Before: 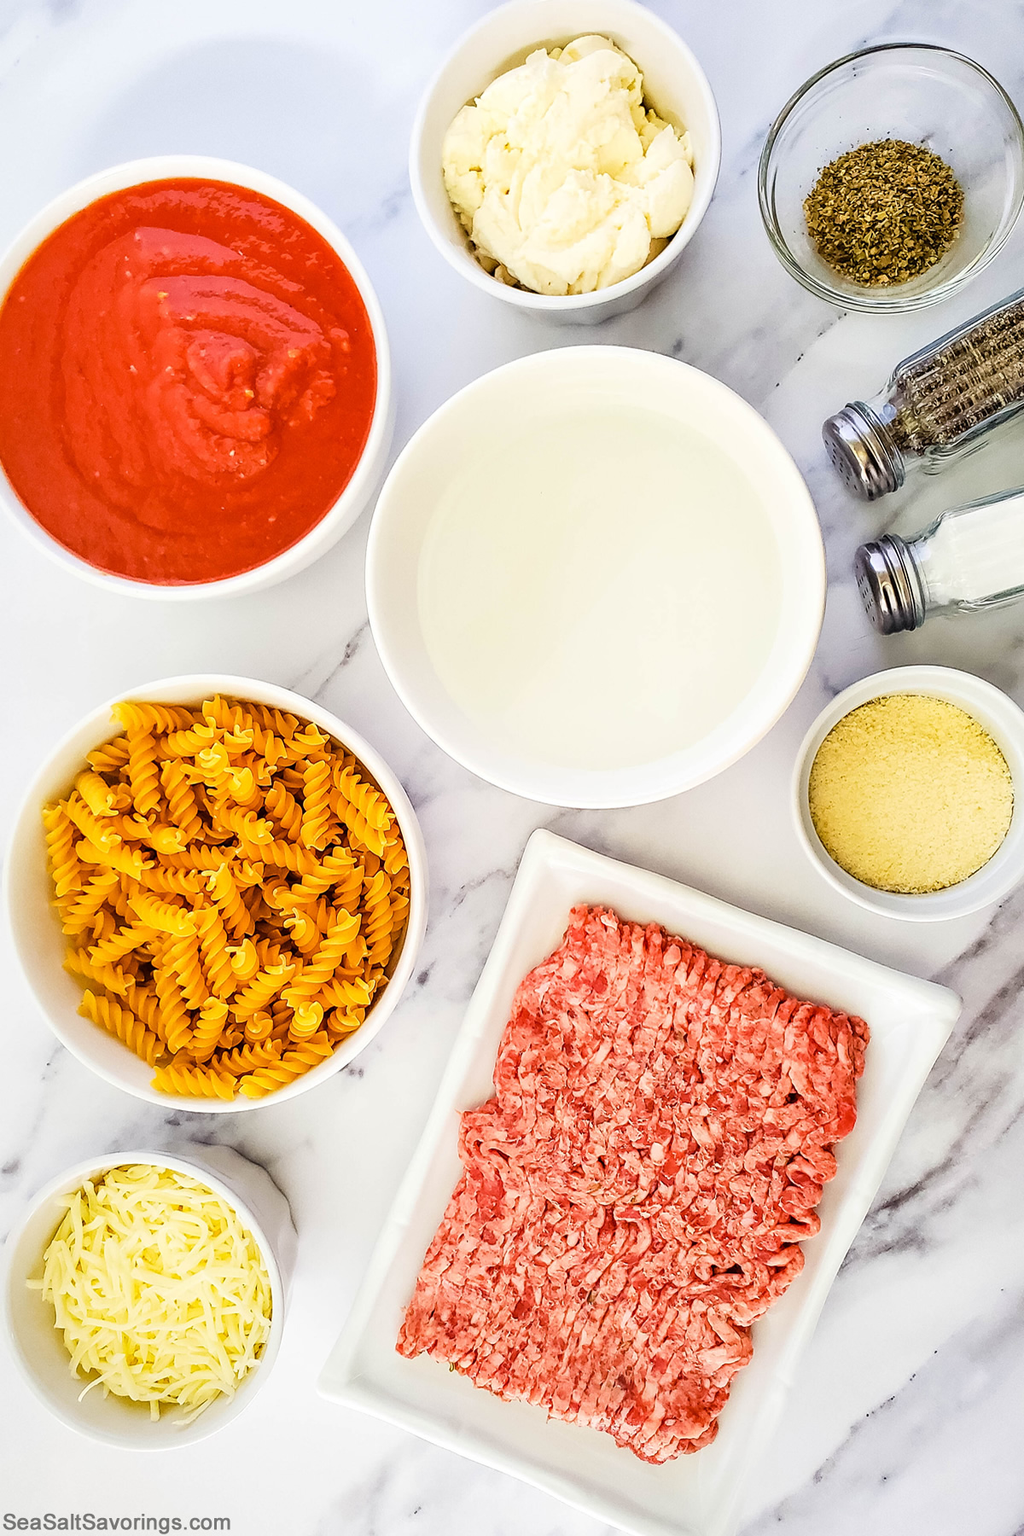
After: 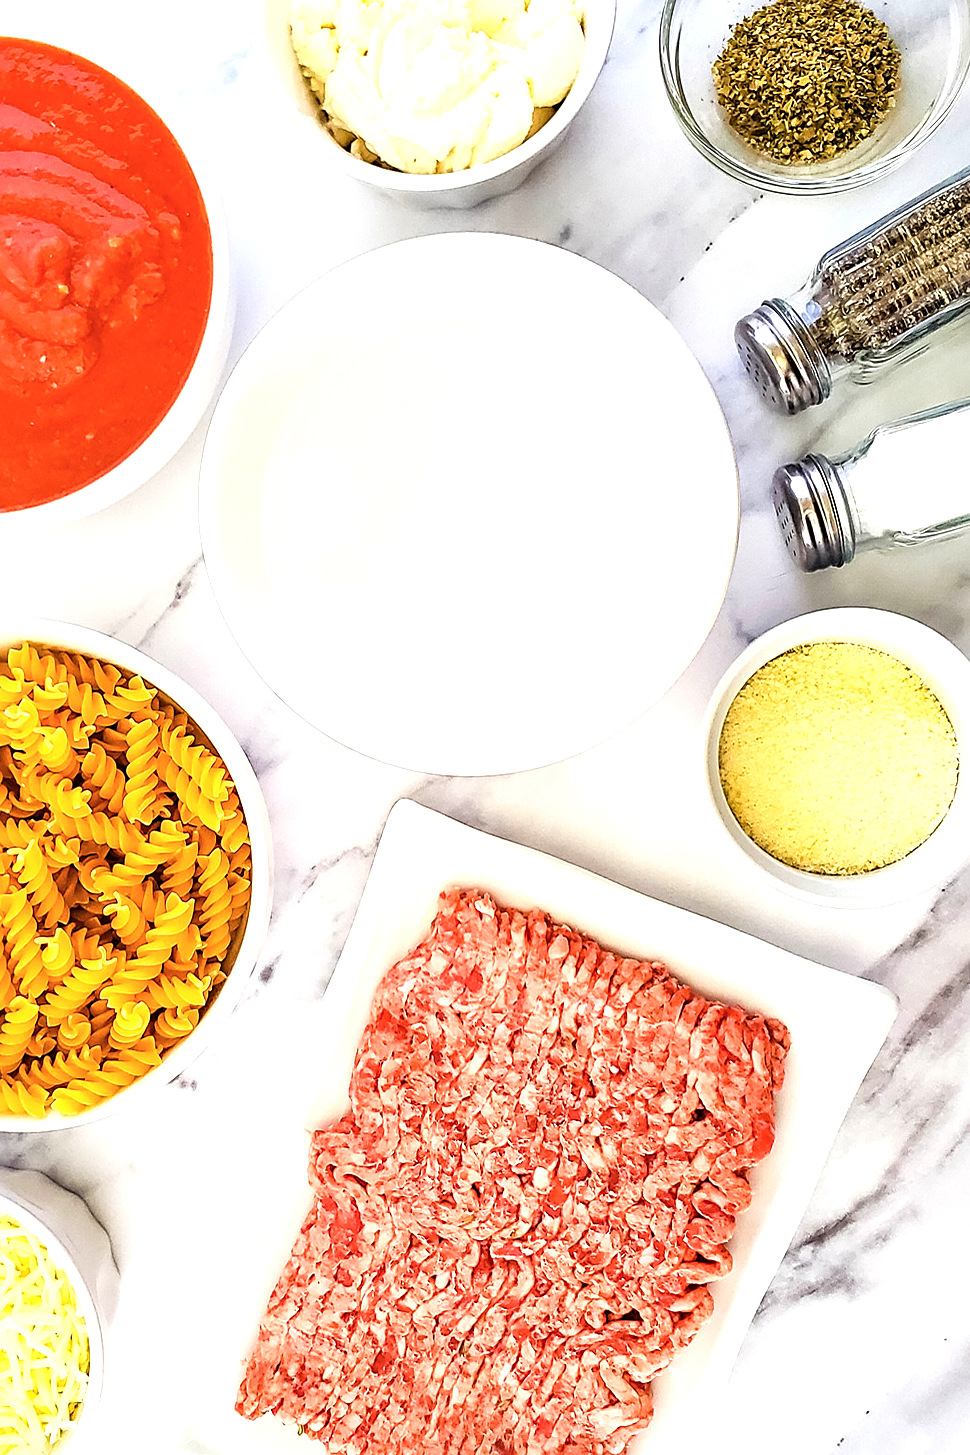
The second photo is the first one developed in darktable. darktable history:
exposure: exposure 0.564 EV, compensate highlight preservation false
sharpen: radius 2.529, amount 0.323
crop: left 19.159%, top 9.58%, bottom 9.58%
color balance rgb: on, module defaults
